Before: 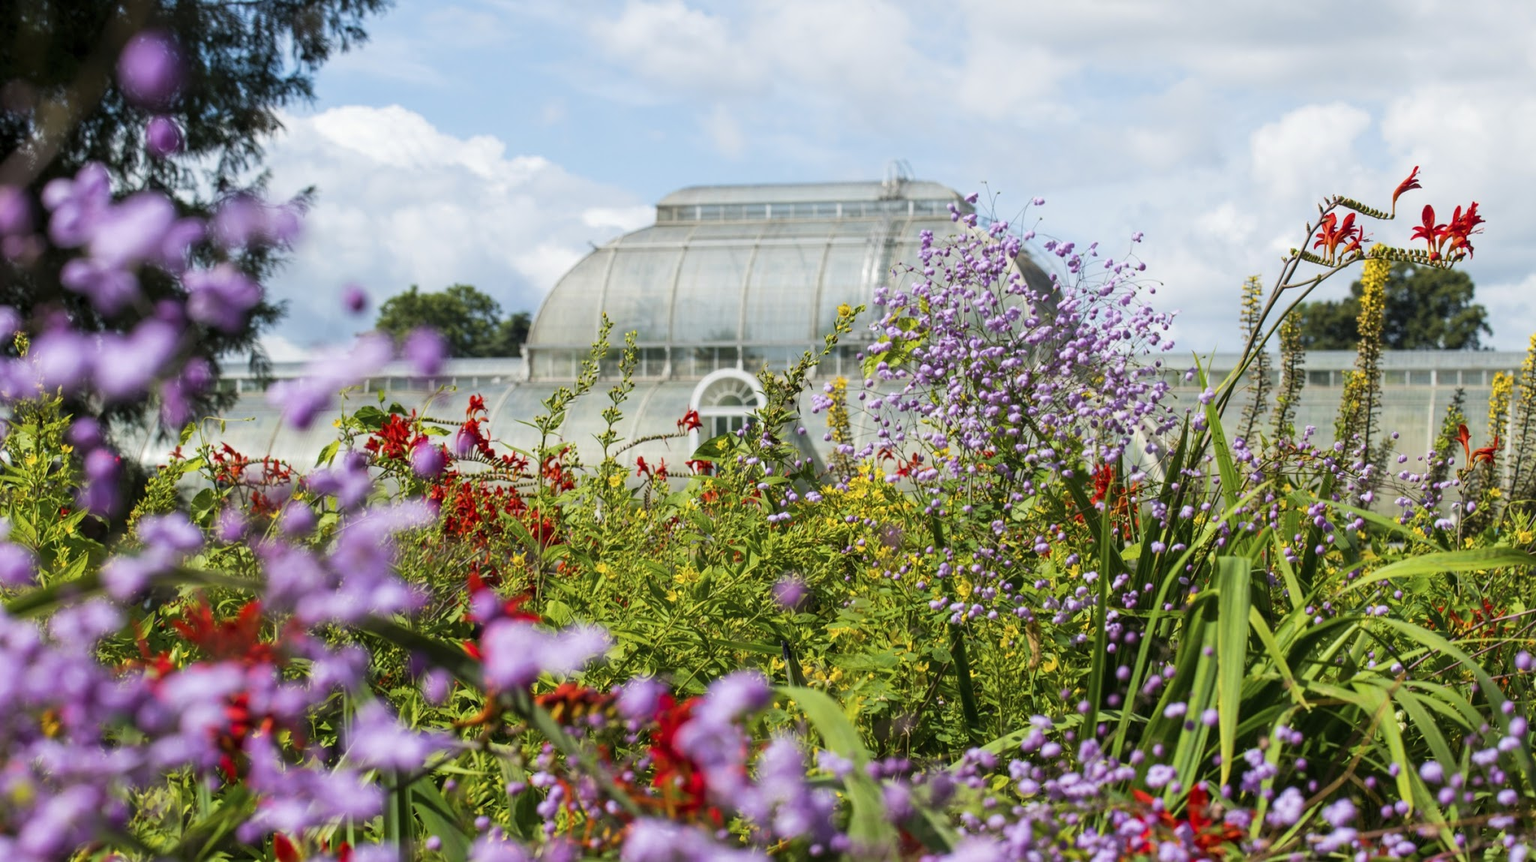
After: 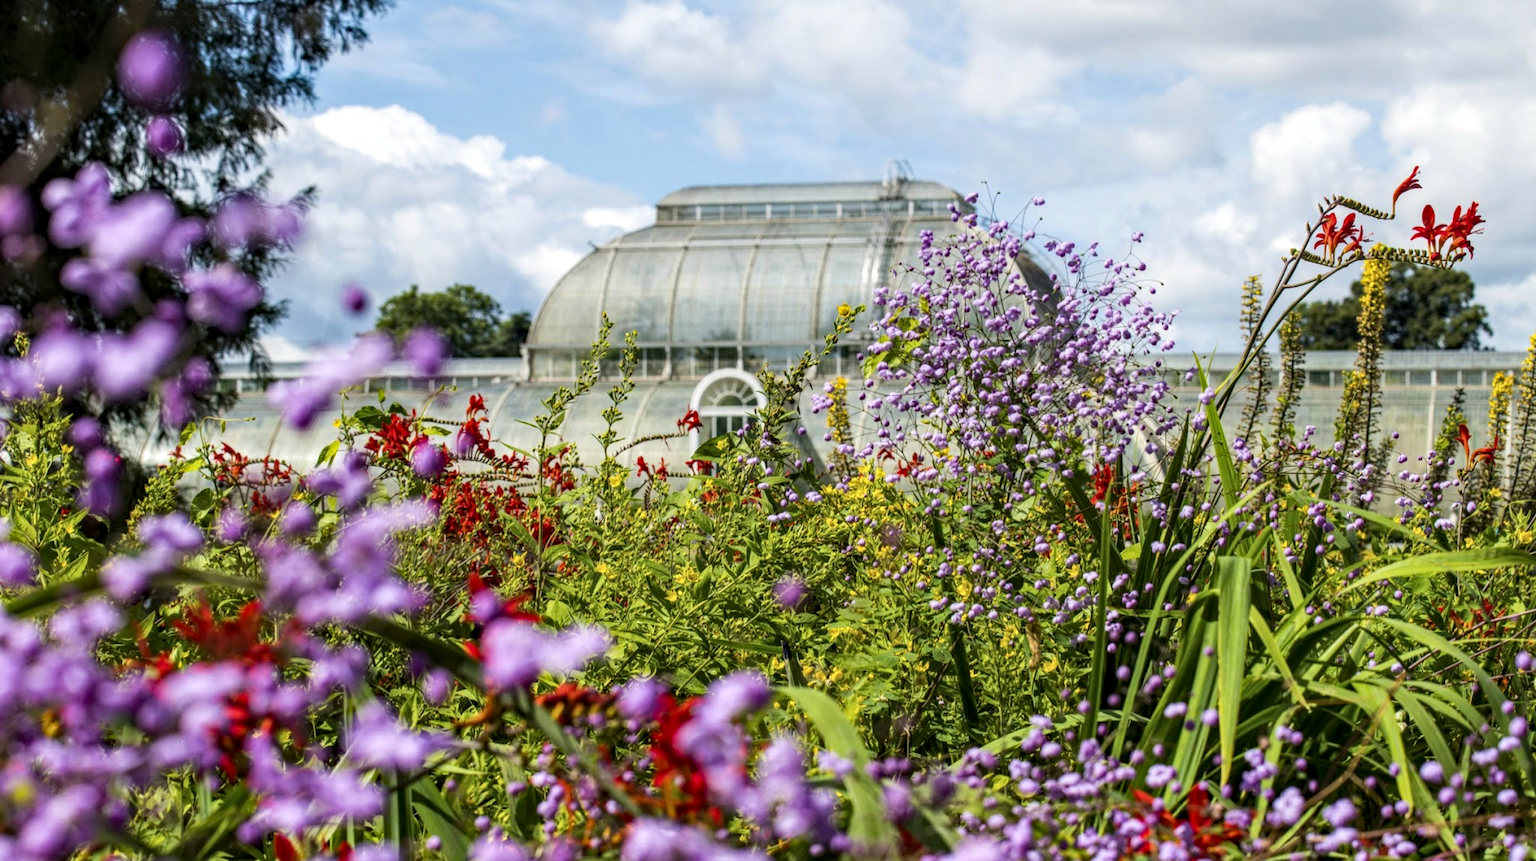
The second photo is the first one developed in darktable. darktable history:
contrast brightness saturation: contrast 0.1, brightness 0.018, saturation 0.024
local contrast: detail 130%
haze removal: strength 0.279, distance 0.256, compatibility mode true, adaptive false
